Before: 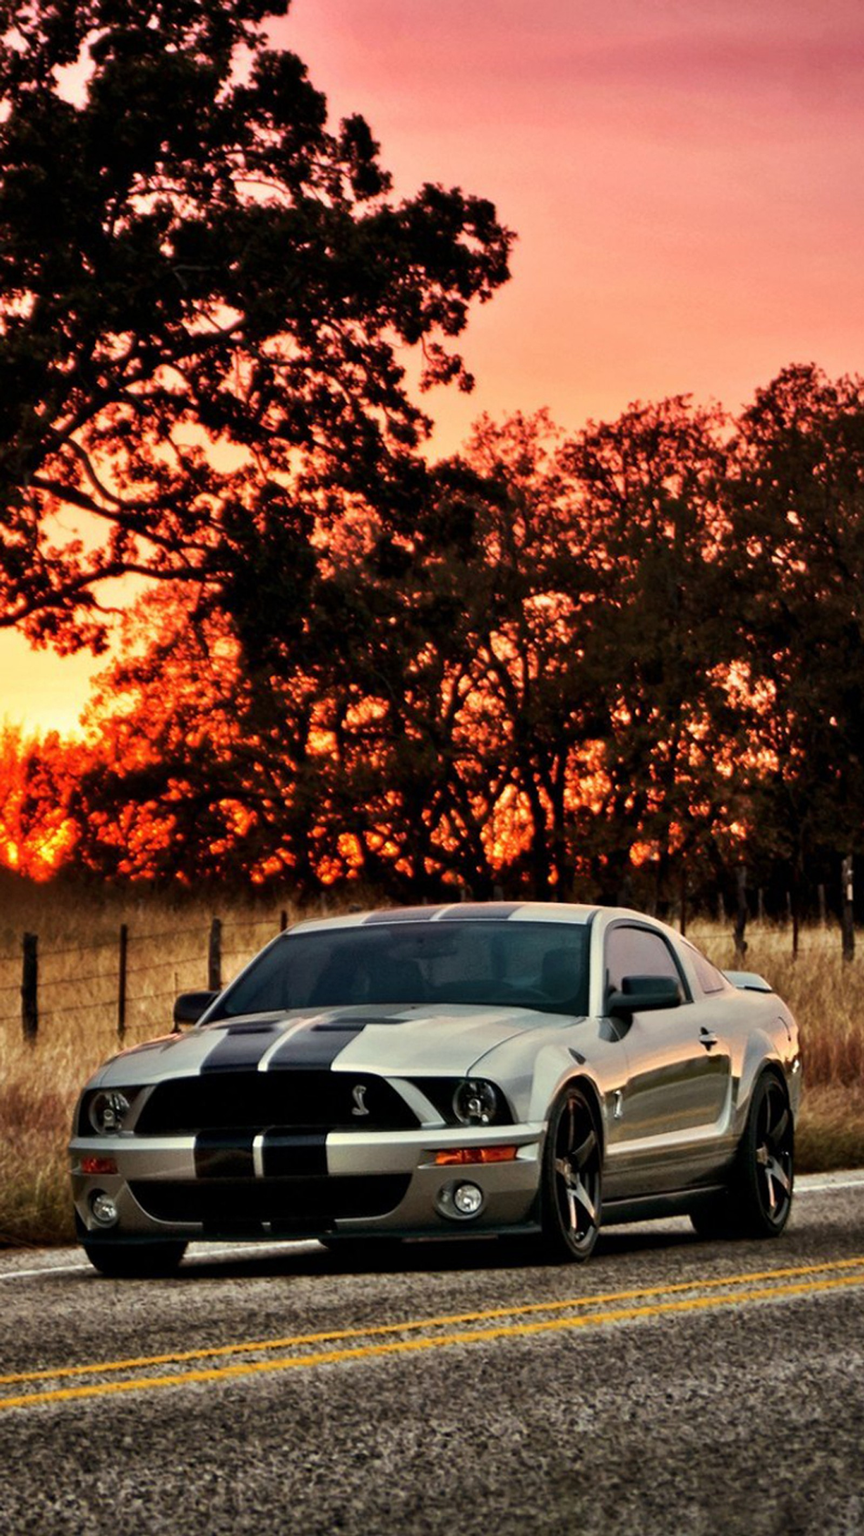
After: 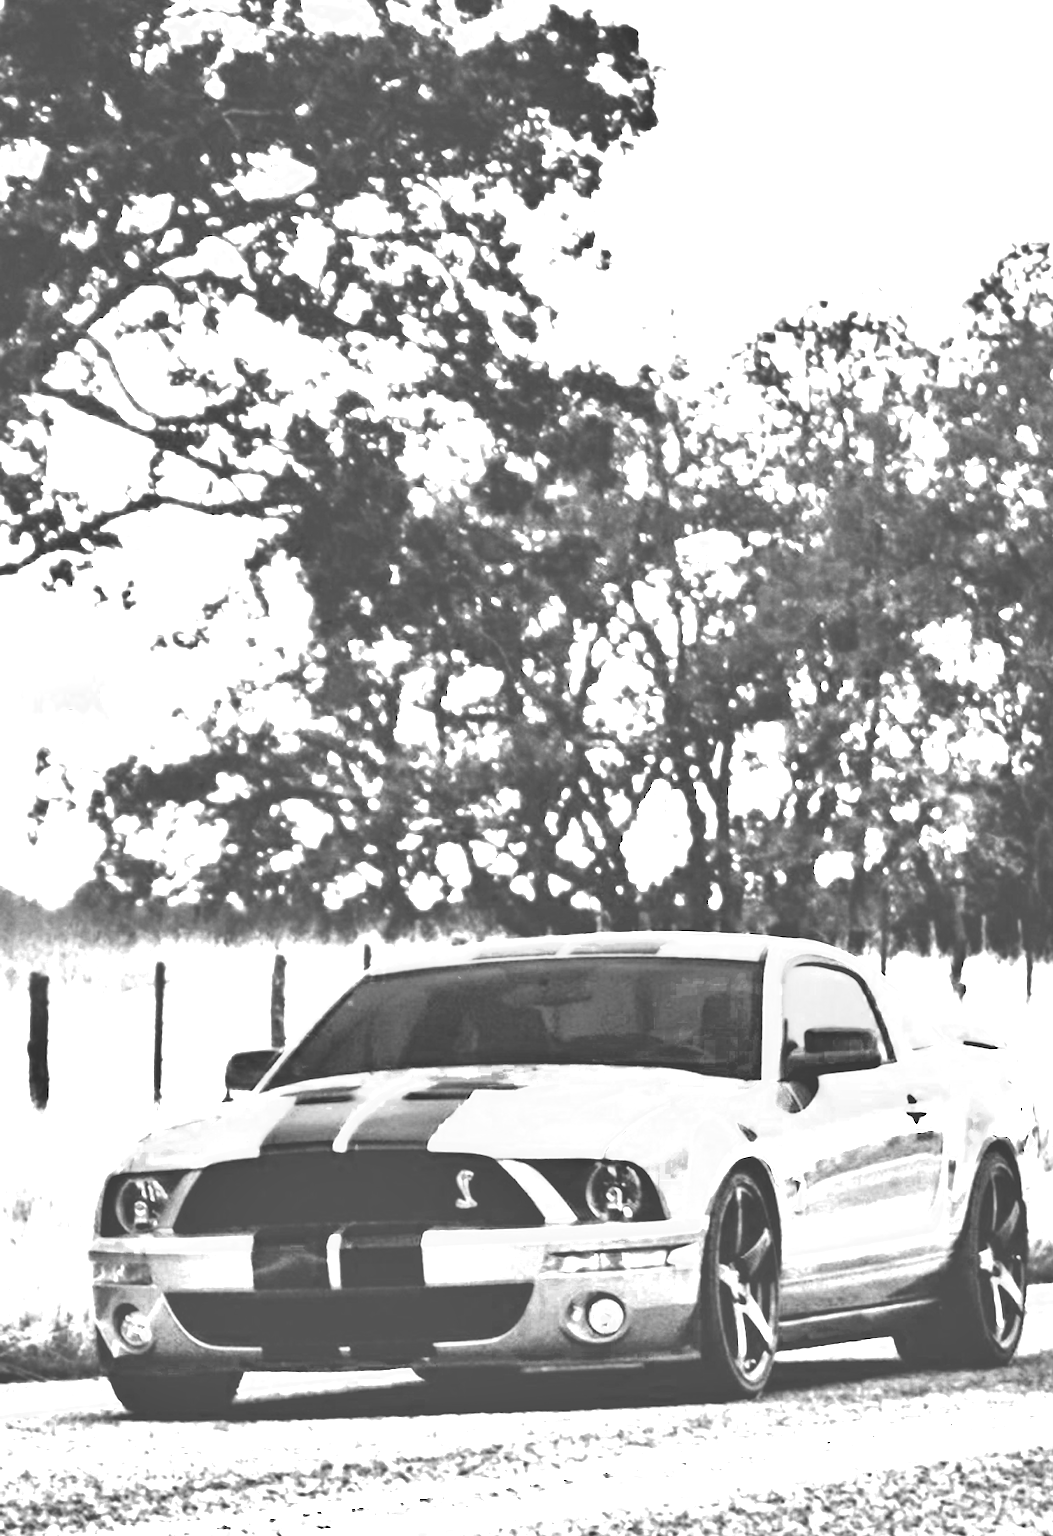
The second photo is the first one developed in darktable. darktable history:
exposure: black level correction -0.04, exposure 0.063 EV, compensate exposure bias true, compensate highlight preservation false
crop and rotate: angle 0.062°, top 11.763%, right 5.563%, bottom 10.774%
tone curve: curves: ch0 [(0, 0) (0.035, 0.017) (0.131, 0.108) (0.279, 0.279) (0.476, 0.554) (0.617, 0.693) (0.704, 0.77) (0.801, 0.854) (0.895, 0.927) (1, 0.976)]; ch1 [(0, 0) (0.318, 0.278) (0.444, 0.427) (0.493, 0.488) (0.504, 0.497) (0.537, 0.538) (0.594, 0.616) (0.746, 0.764) (1, 1)]; ch2 [(0, 0) (0.316, 0.292) (0.381, 0.37) (0.423, 0.448) (0.476, 0.482) (0.502, 0.495) (0.529, 0.547) (0.583, 0.608) (0.639, 0.657) (0.7, 0.7) (0.861, 0.808) (1, 0.951)], preserve colors none
contrast brightness saturation: contrast 0.198, brightness 0.17, saturation 0.217
haze removal: compatibility mode true, adaptive false
base curve: curves: ch0 [(0, 0) (0.007, 0.004) (0.027, 0.03) (0.046, 0.07) (0.207, 0.54) (0.442, 0.872) (0.673, 0.972) (1, 1)], preserve colors none
shadows and highlights: shadows 25.66, highlights -48.24, soften with gaussian
color zones: curves: ch0 [(0, 0.554) (0.146, 0.662) (0.293, 0.86) (0.503, 0.774) (0.637, 0.106) (0.74, 0.072) (0.866, 0.488) (0.998, 0.569)]; ch1 [(0, 0) (0.143, 0) (0.286, 0) (0.429, 0) (0.571, 0) (0.714, 0) (0.857, 0)], mix 101.89%
